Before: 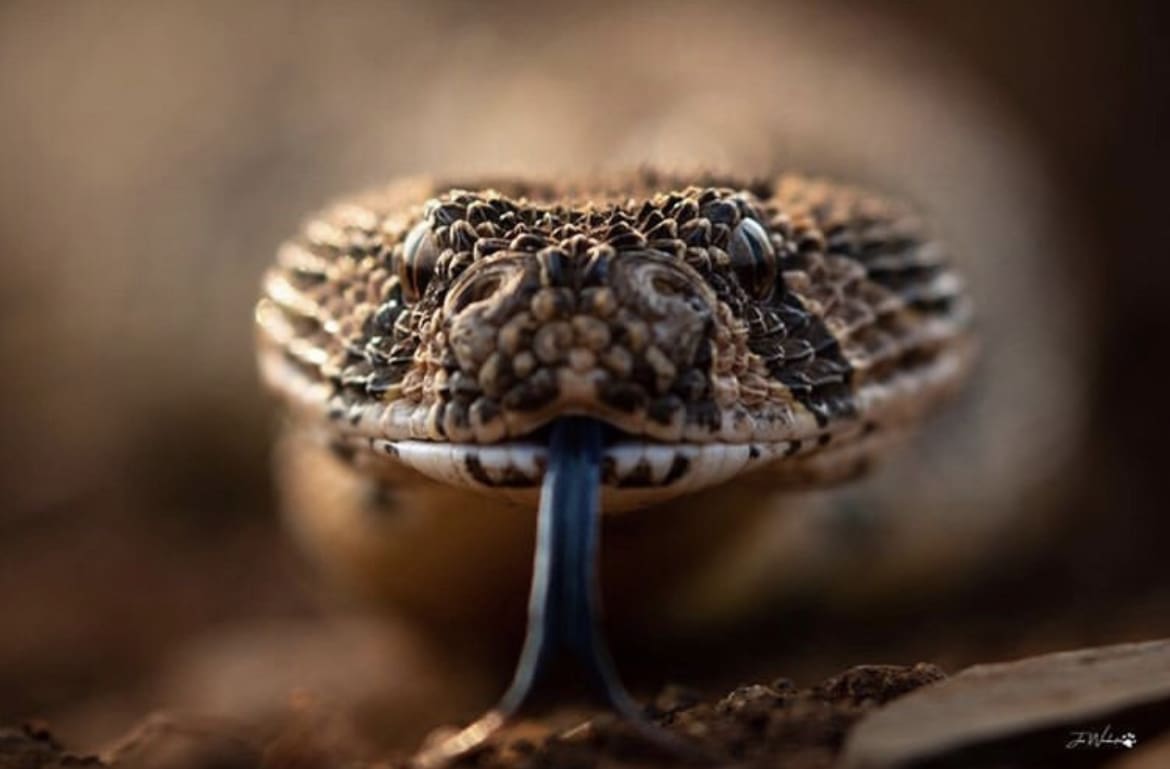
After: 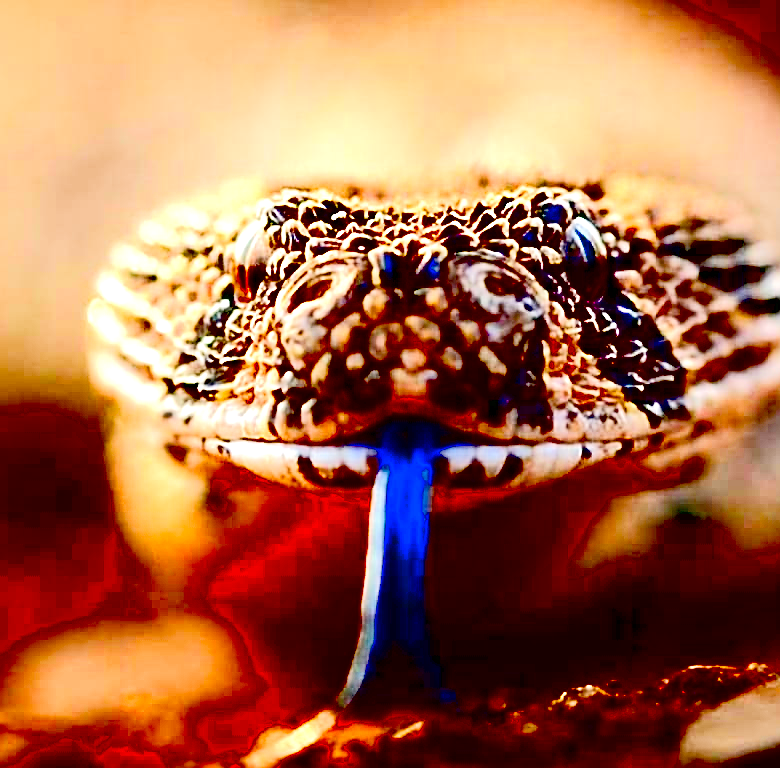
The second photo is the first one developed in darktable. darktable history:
crop and rotate: left 14.364%, right 18.925%
exposure: black level correction 0.039, exposure 0.499 EV, compensate exposure bias true, compensate highlight preservation false
tone equalizer: -8 EV 2 EV, -7 EV 2 EV, -6 EV 1.98 EV, -5 EV 1.98 EV, -4 EV 1.99 EV, -3 EV 1.5 EV, -2 EV 0.974 EV, -1 EV 0.525 EV, edges refinement/feathering 500, mask exposure compensation -1.57 EV, preserve details no
tone curve: curves: ch0 [(0, 0) (0.266, 0.247) (0.741, 0.751) (1, 1)], preserve colors none
contrast brightness saturation: contrast 0.078, saturation 0.201
sharpen: on, module defaults
